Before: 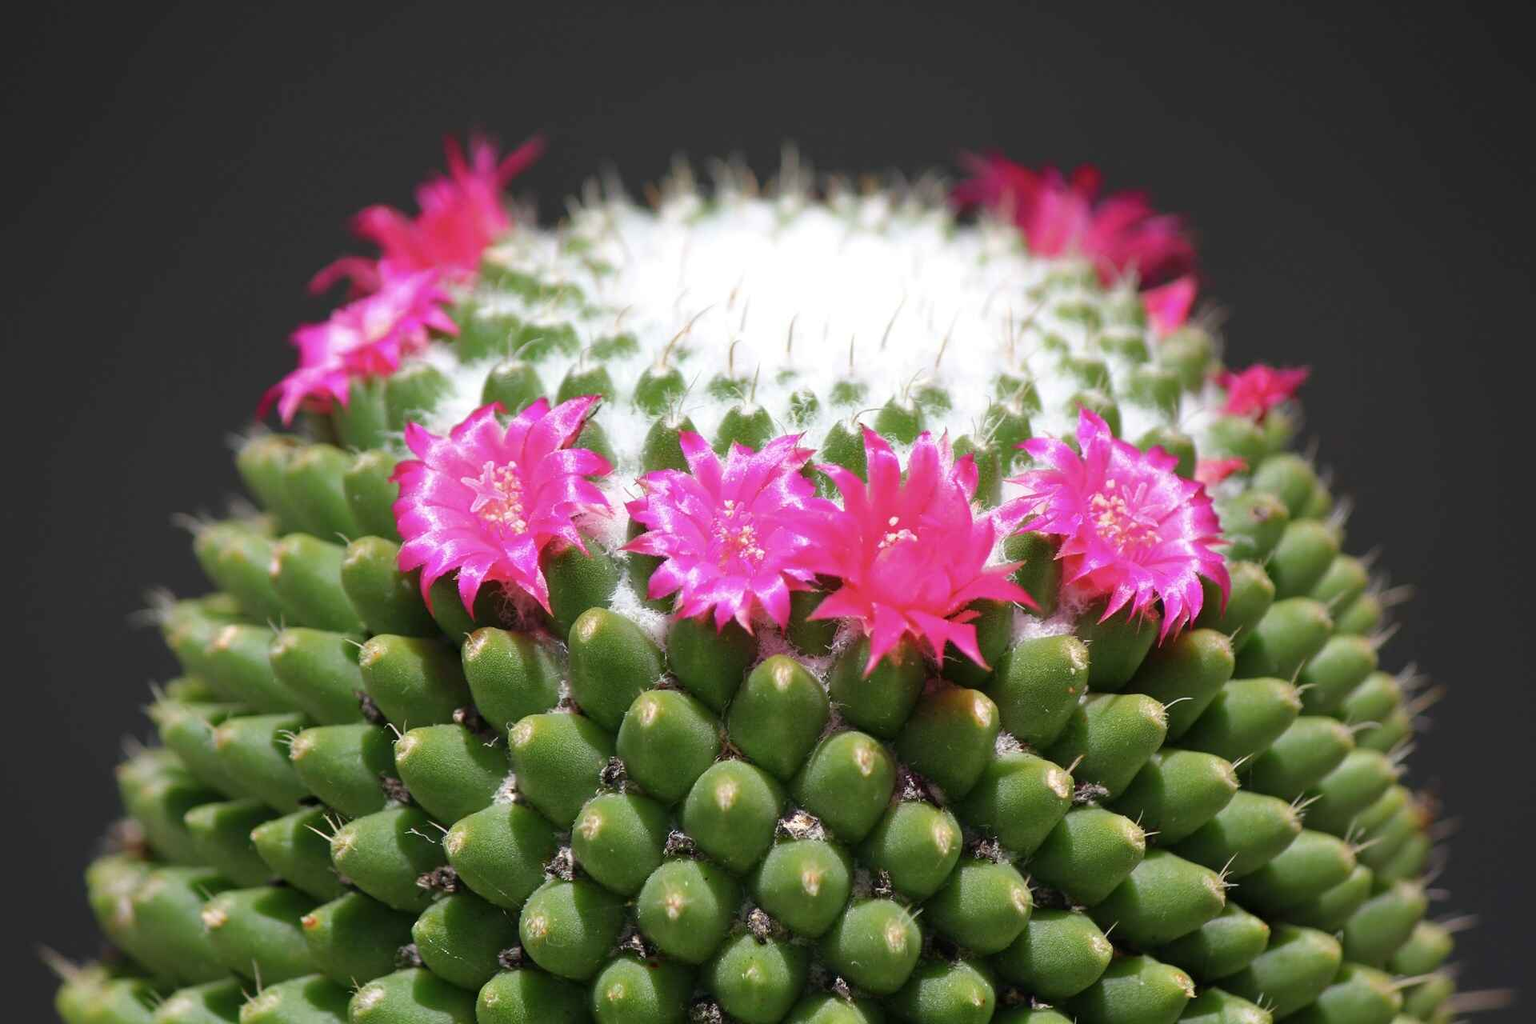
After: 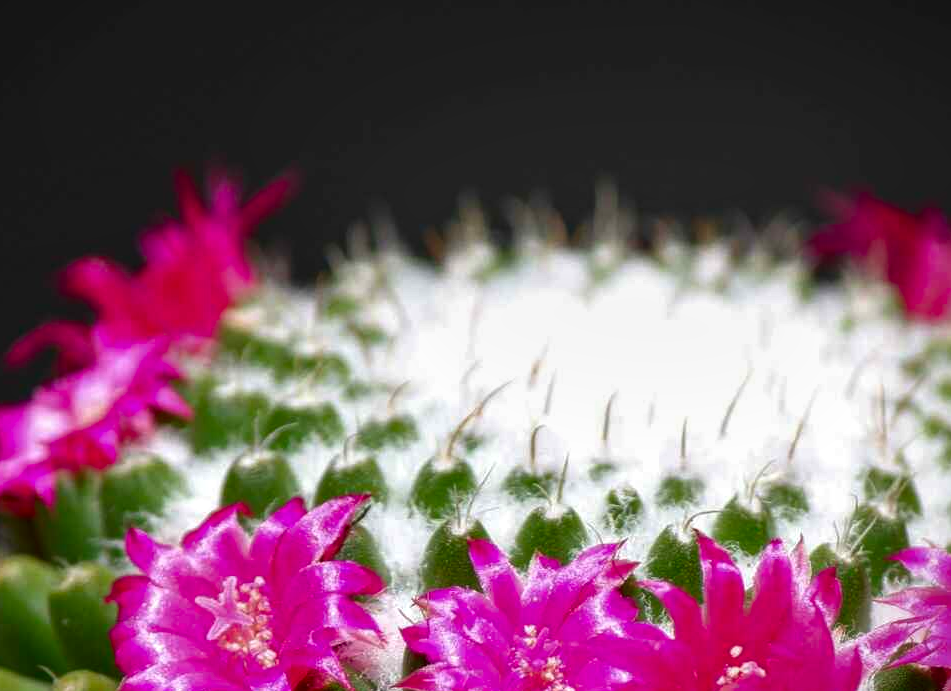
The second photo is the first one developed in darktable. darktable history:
local contrast: on, module defaults
contrast brightness saturation: brightness -0.248, saturation 0.202
vignetting: fall-off start 97.4%, fall-off radius 78.61%, brightness -0.399, saturation -0.306, center (-0.149, 0.012), width/height ratio 1.119, unbound false
crop: left 19.881%, right 30.578%, bottom 45.994%
